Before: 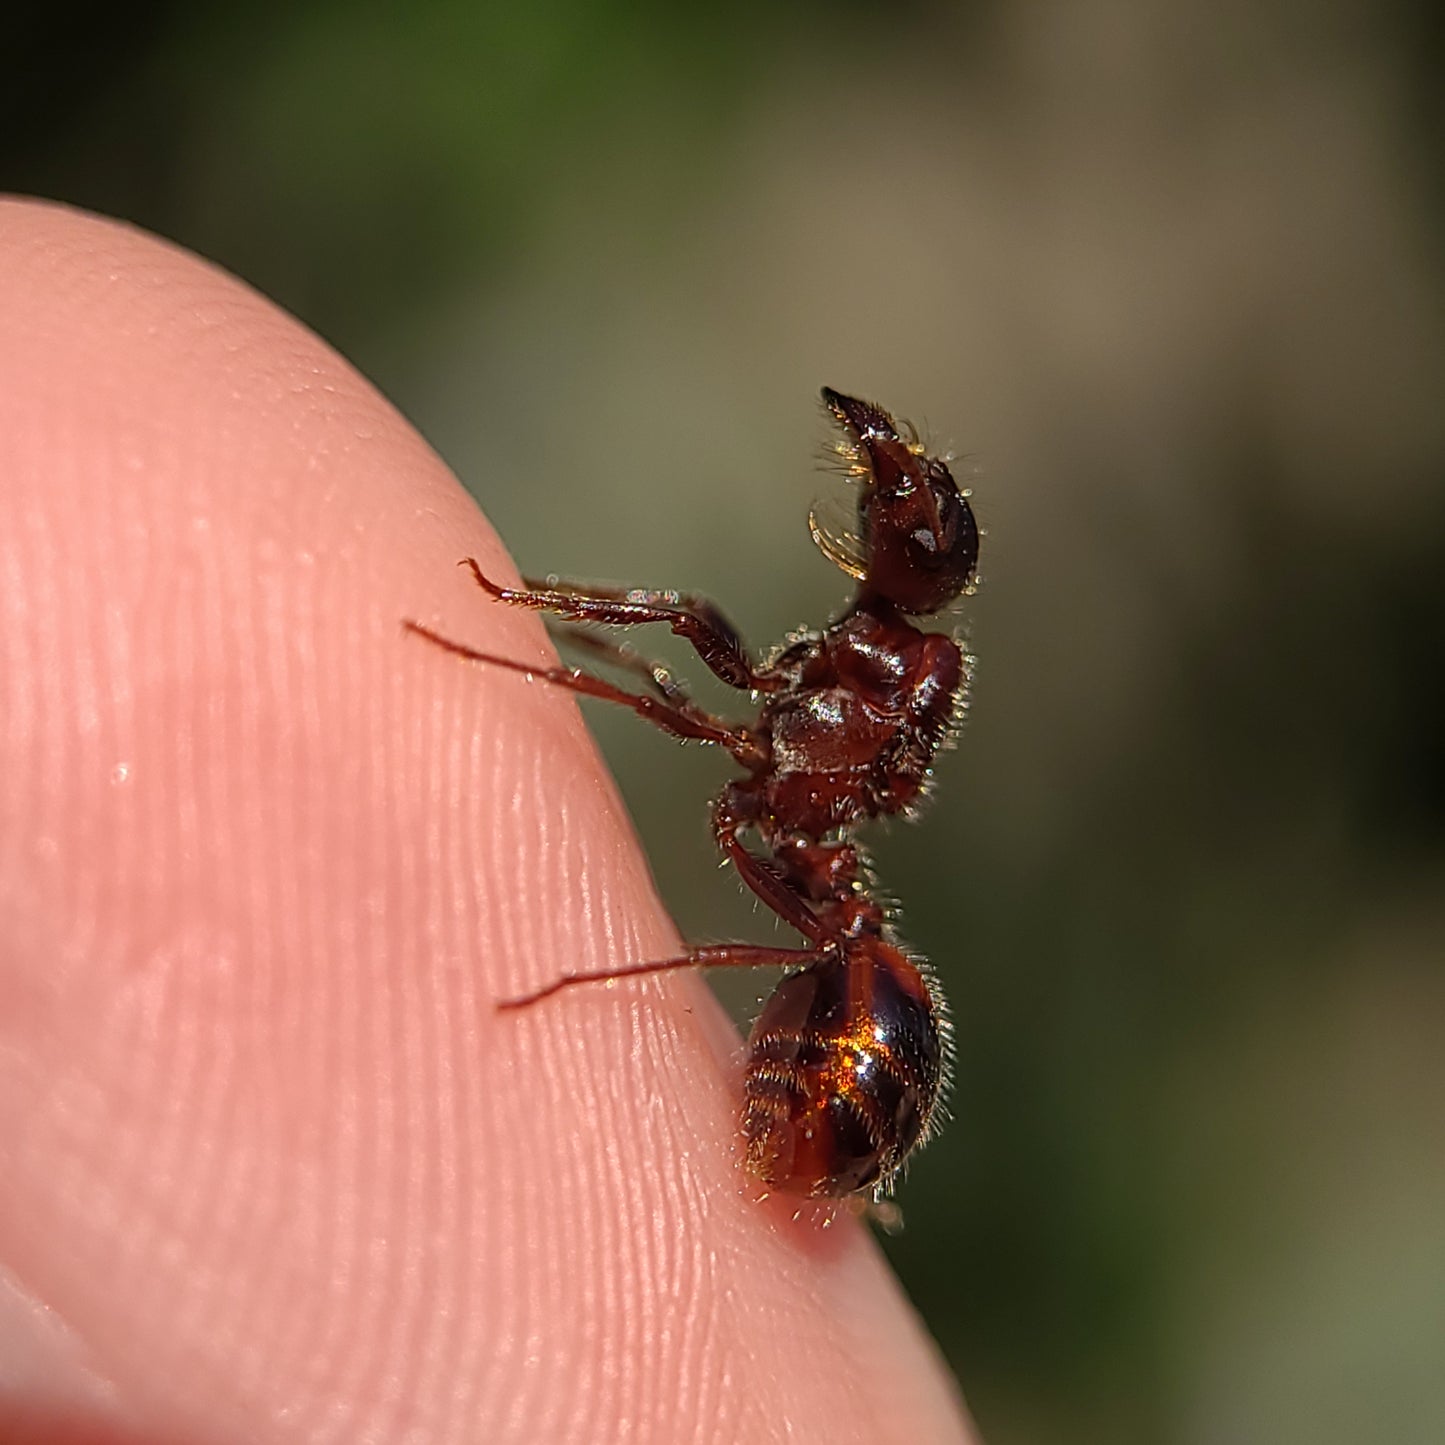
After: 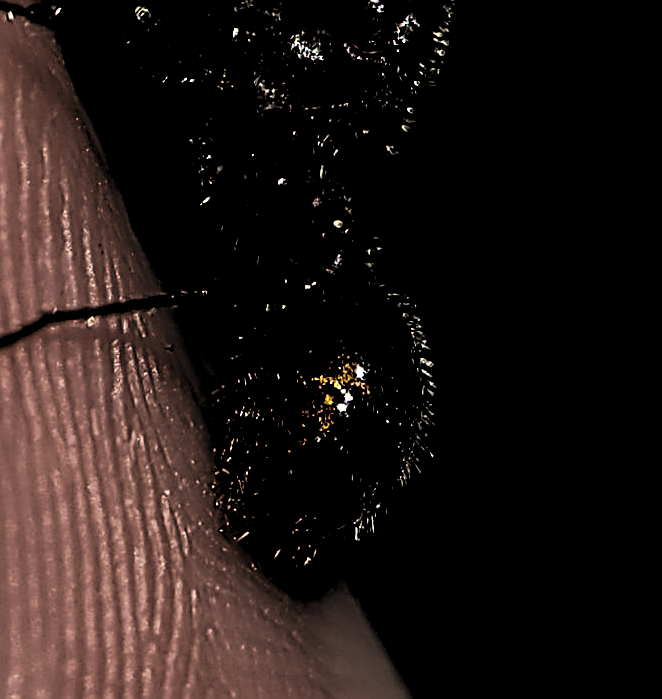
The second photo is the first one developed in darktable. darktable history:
sharpen: on, module defaults
crop: left 35.976%, top 45.819%, right 18.162%, bottom 5.807%
levels: levels [0.514, 0.759, 1]
